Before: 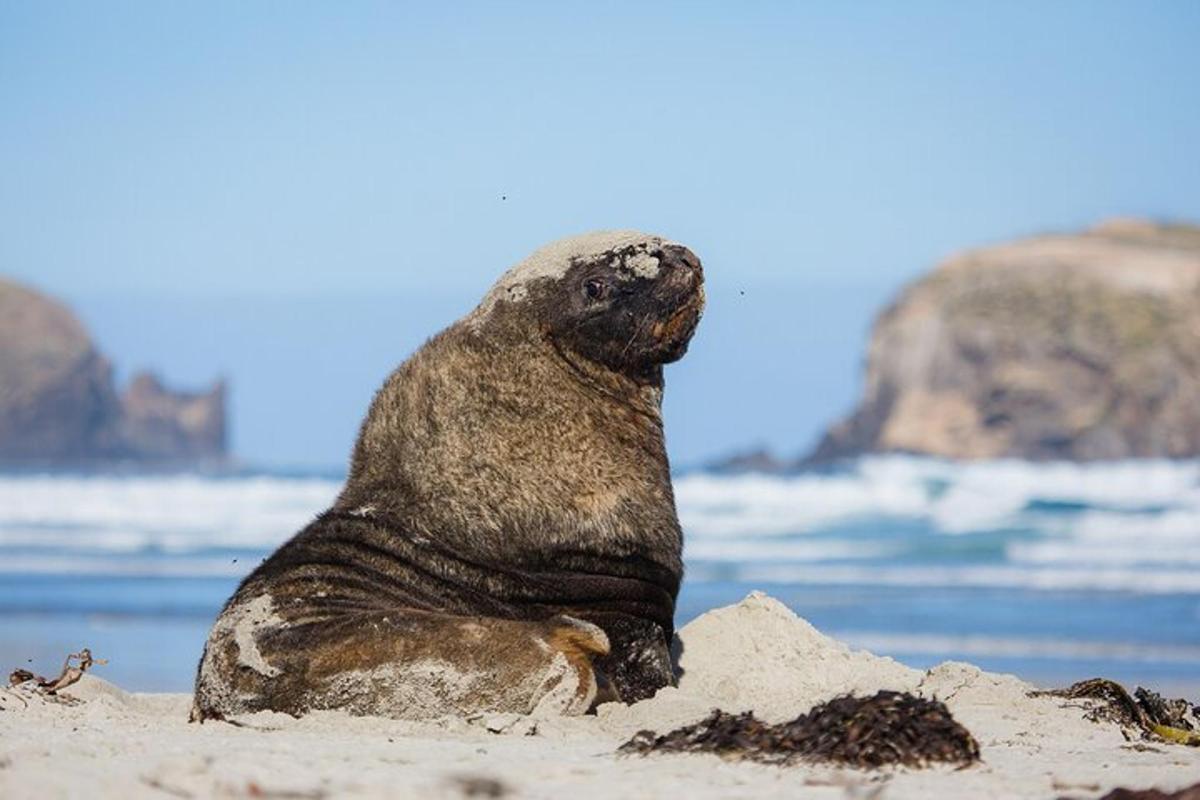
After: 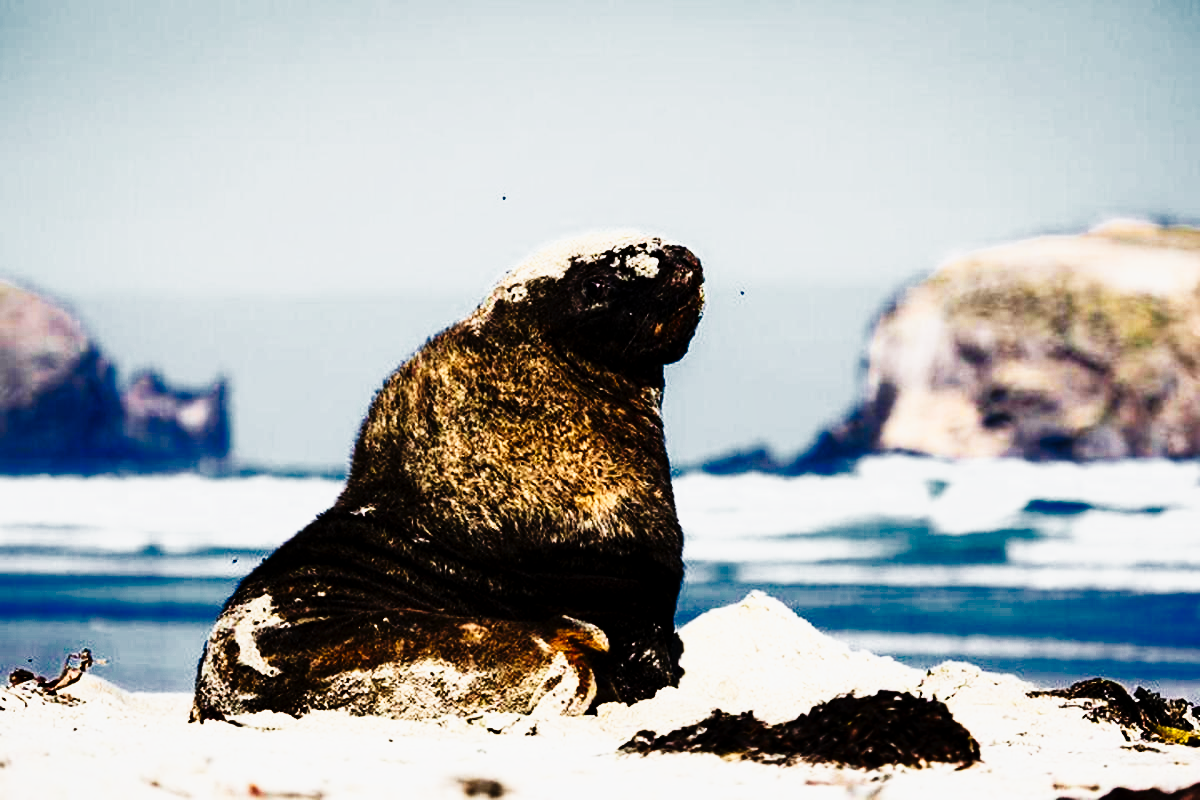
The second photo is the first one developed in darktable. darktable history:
color zones: curves: ch0 [(0, 0.497) (0.143, 0.5) (0.286, 0.5) (0.429, 0.483) (0.571, 0.116) (0.714, -0.006) (0.857, 0.28) (1, 0.497)]
contrast brightness saturation: contrast 0.209, brightness -0.101, saturation 0.209
shadows and highlights: shadows 32.14, highlights -32.16, soften with gaussian
tone curve: curves: ch0 [(0, 0) (0.003, 0.001) (0.011, 0.005) (0.025, 0.01) (0.044, 0.016) (0.069, 0.019) (0.1, 0.024) (0.136, 0.03) (0.177, 0.045) (0.224, 0.071) (0.277, 0.122) (0.335, 0.202) (0.399, 0.326) (0.468, 0.471) (0.543, 0.638) (0.623, 0.798) (0.709, 0.913) (0.801, 0.97) (0.898, 0.983) (1, 1)], preserve colors none
filmic rgb: black relative exposure -5.09 EV, white relative exposure 3.54 EV, threshold 5.96 EV, hardness 3.16, contrast 1.193, highlights saturation mix -29.07%, iterations of high-quality reconstruction 10, enable highlight reconstruction true
